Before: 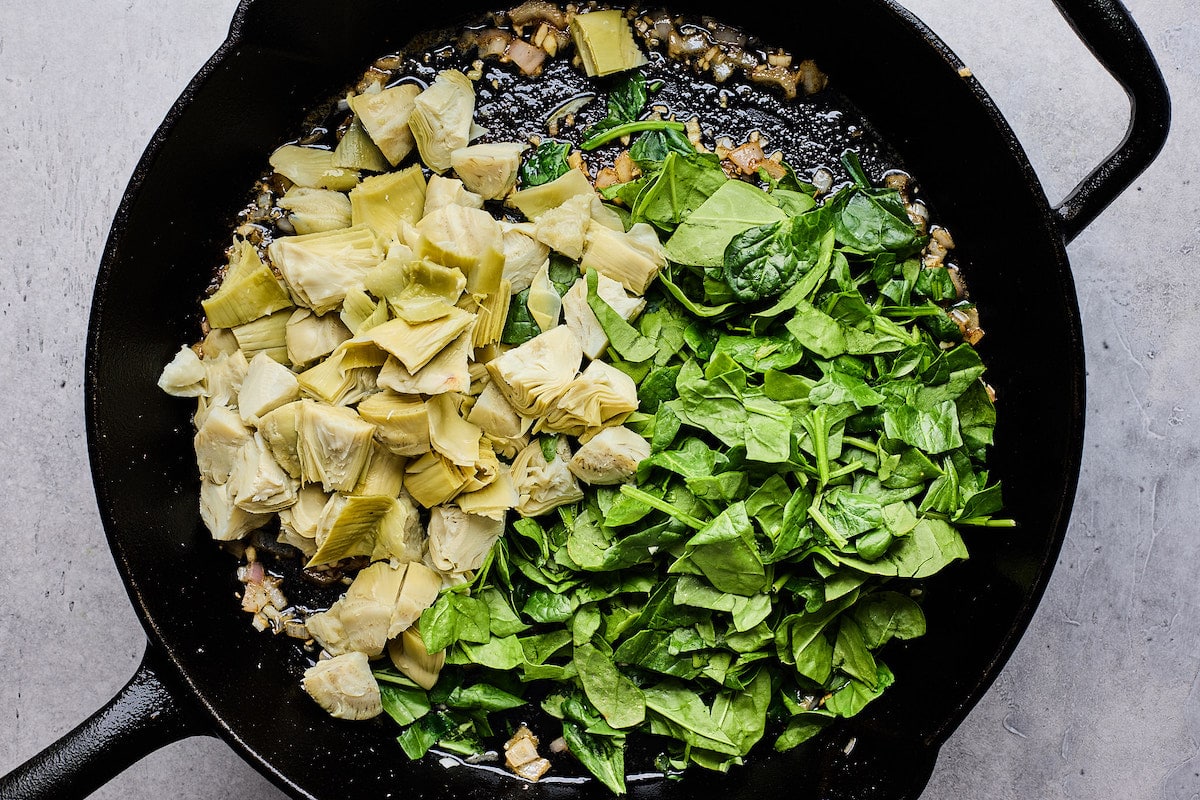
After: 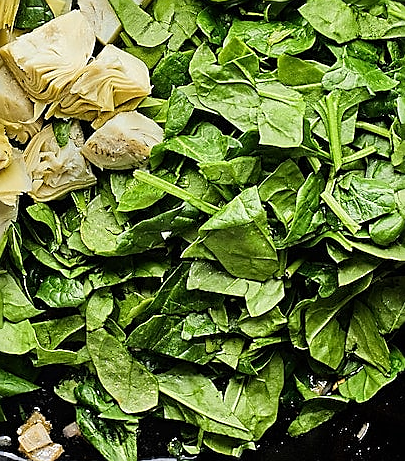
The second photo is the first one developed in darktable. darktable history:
sharpen: radius 1.372, amount 1.237, threshold 0.676
crop: left 40.658%, top 39.426%, right 25.566%, bottom 2.94%
